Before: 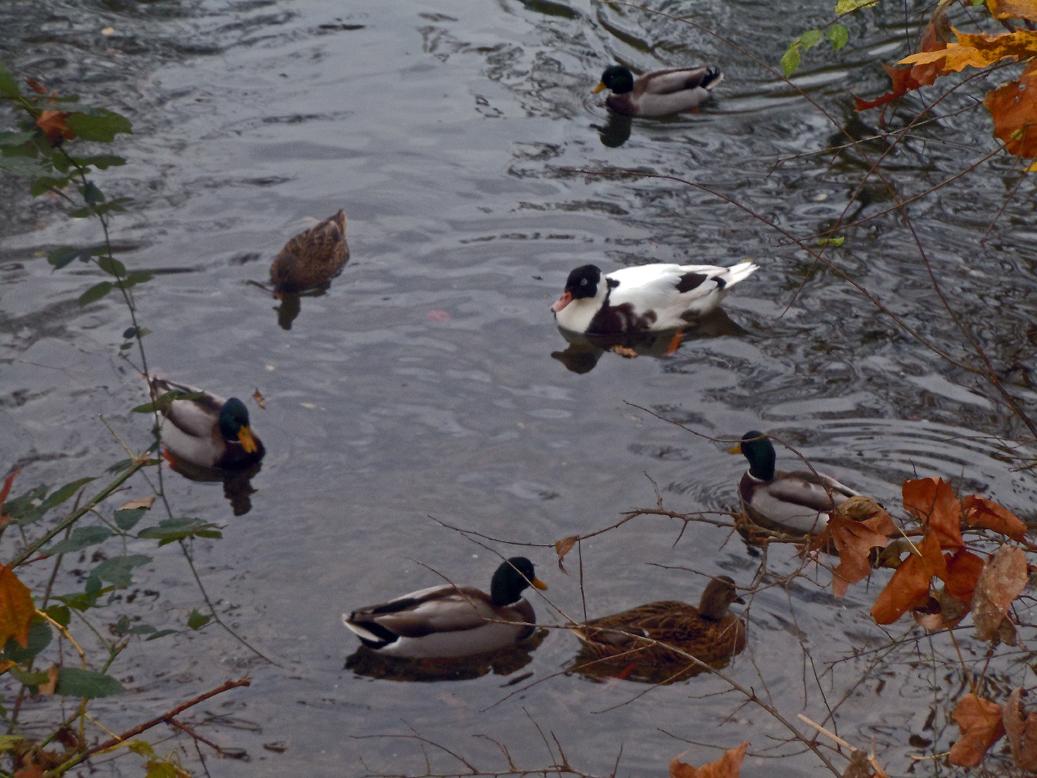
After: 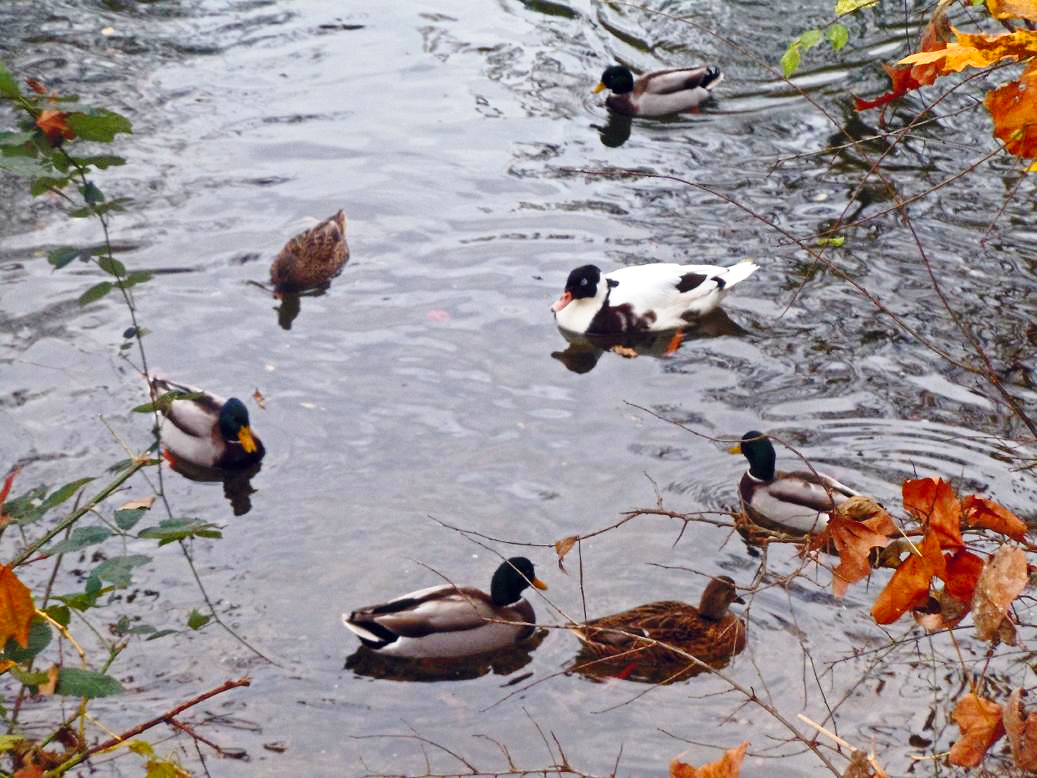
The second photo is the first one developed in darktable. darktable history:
exposure: exposure 0.6 EV, compensate highlight preservation false
base curve: curves: ch0 [(0, 0) (0.028, 0.03) (0.121, 0.232) (0.46, 0.748) (0.859, 0.968) (1, 1)], preserve colors none
